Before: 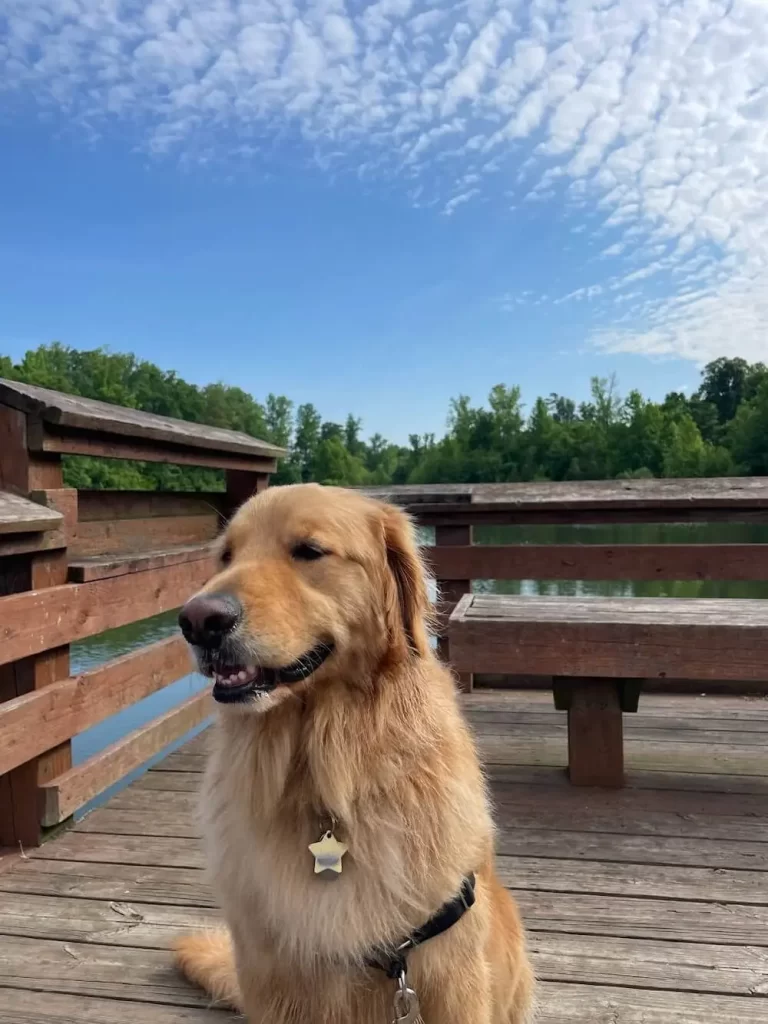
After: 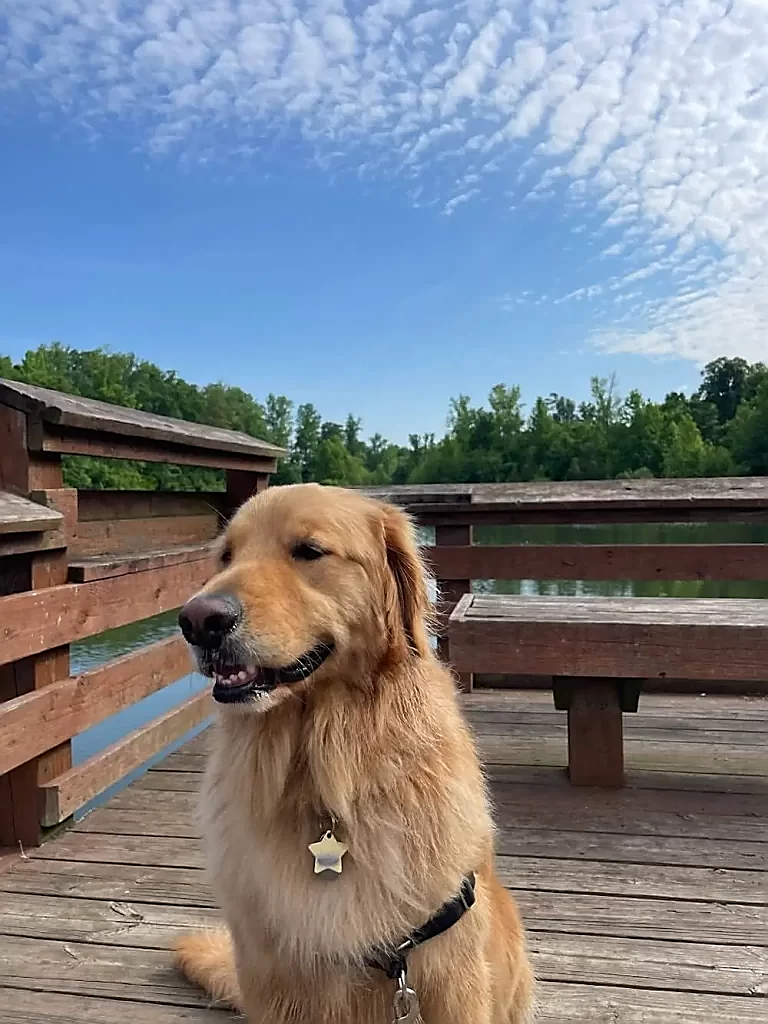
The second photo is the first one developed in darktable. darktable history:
sharpen: radius 1.36, amount 1.238, threshold 0.804
